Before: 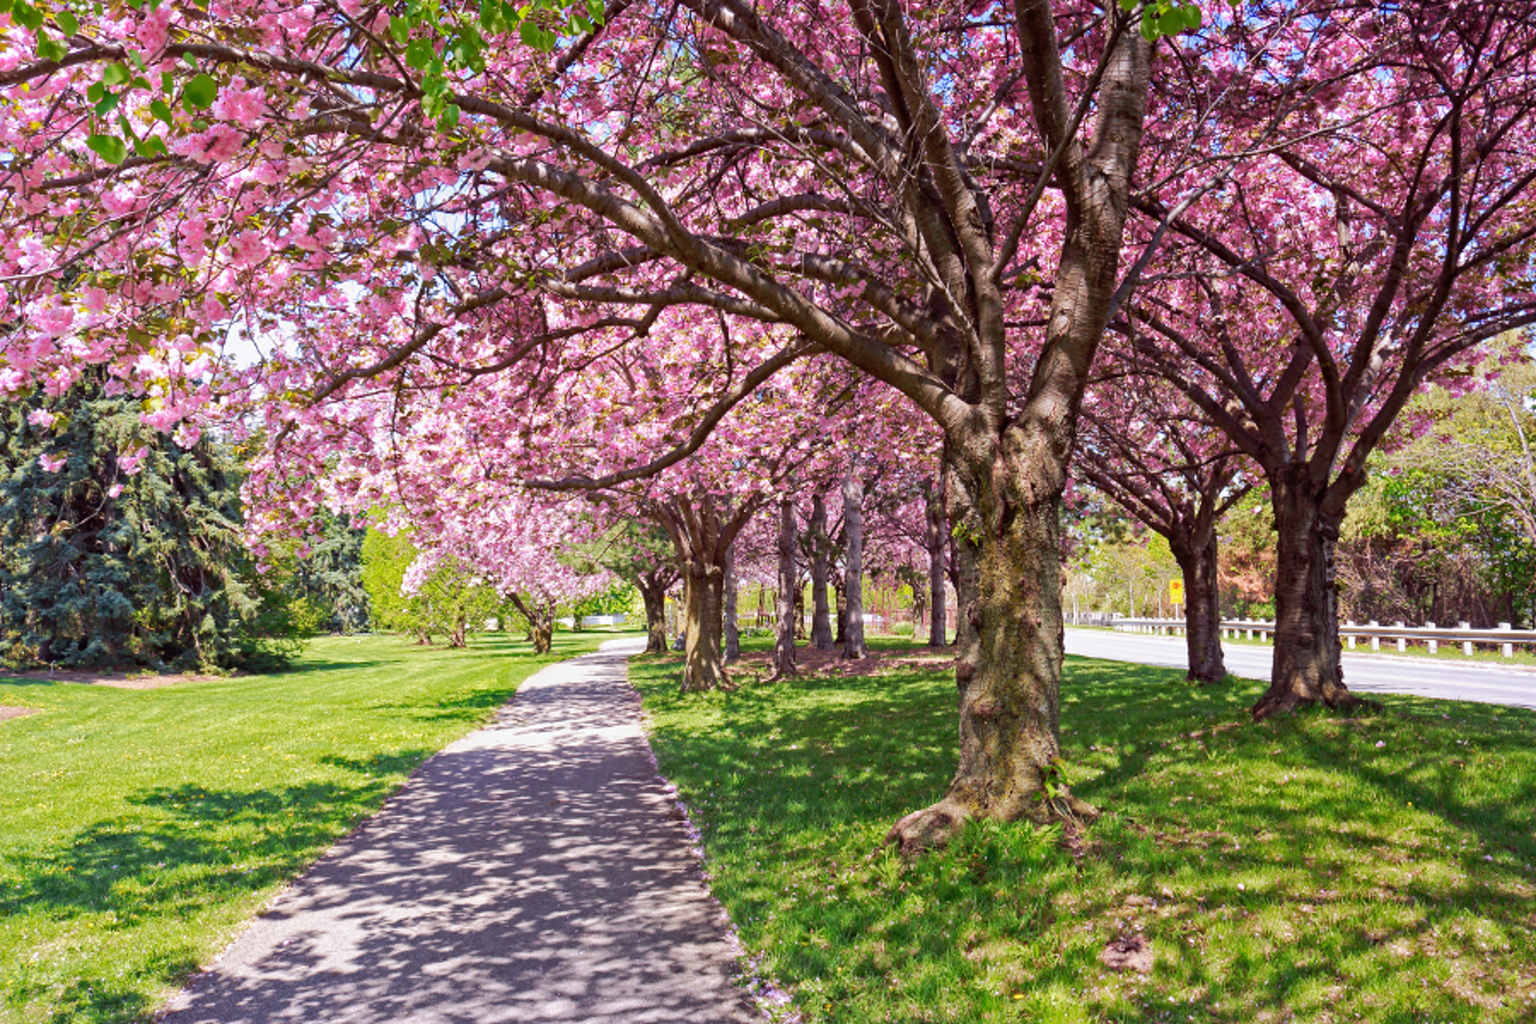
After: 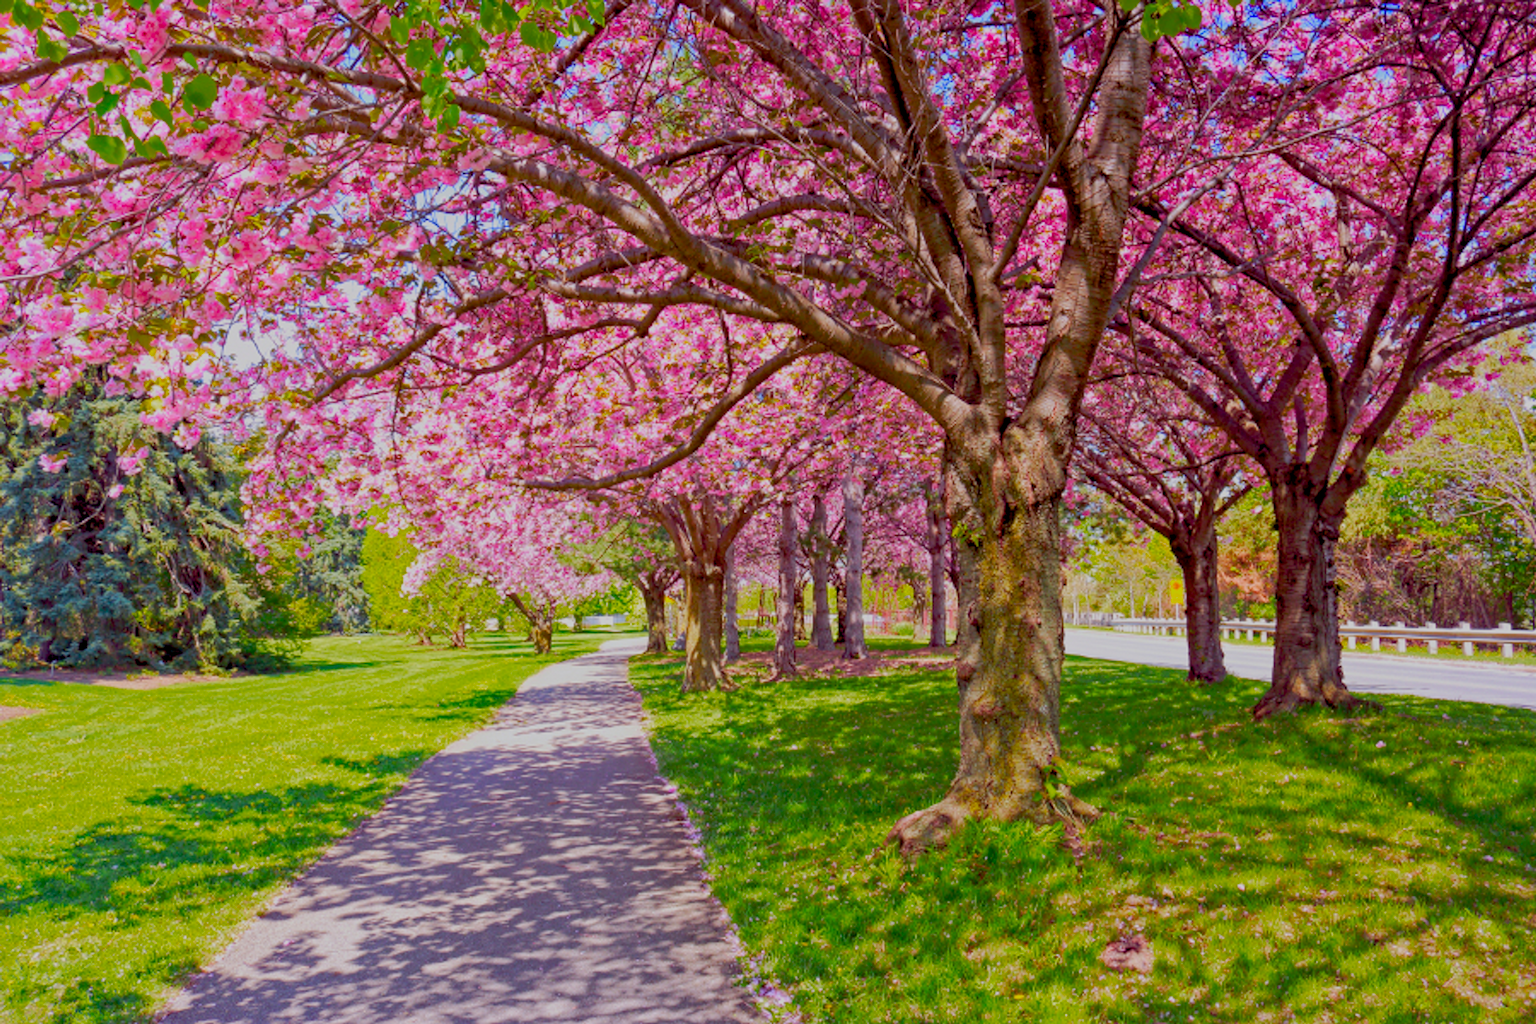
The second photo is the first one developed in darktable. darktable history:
color balance rgb: global offset › luminance -0.466%, perceptual saturation grading › global saturation 29.188%, perceptual saturation grading › mid-tones 12.537%, perceptual saturation grading › shadows 10.887%, contrast -29.375%
